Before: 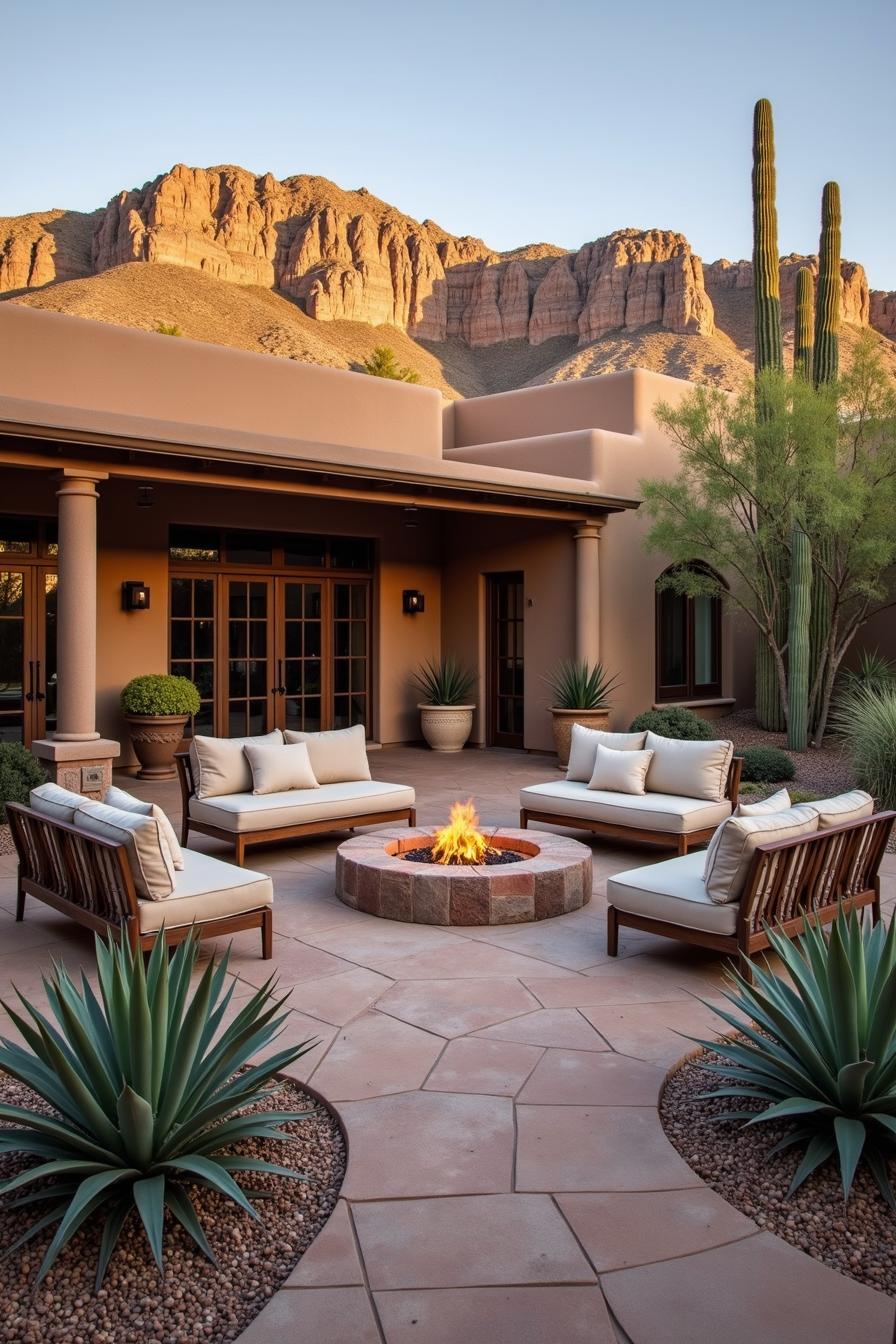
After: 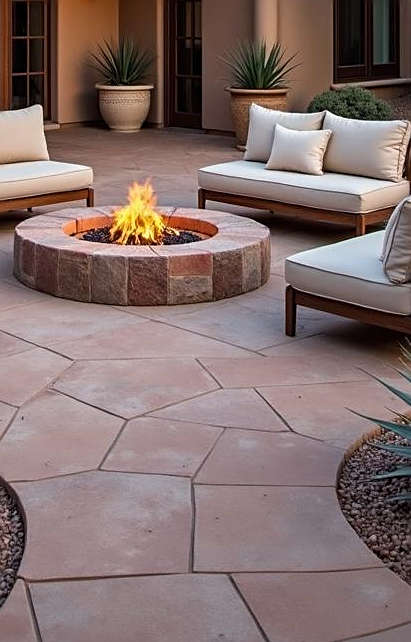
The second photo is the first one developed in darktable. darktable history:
sharpen: on, module defaults
crop: left 35.953%, top 46.137%, right 18.141%, bottom 6.075%
